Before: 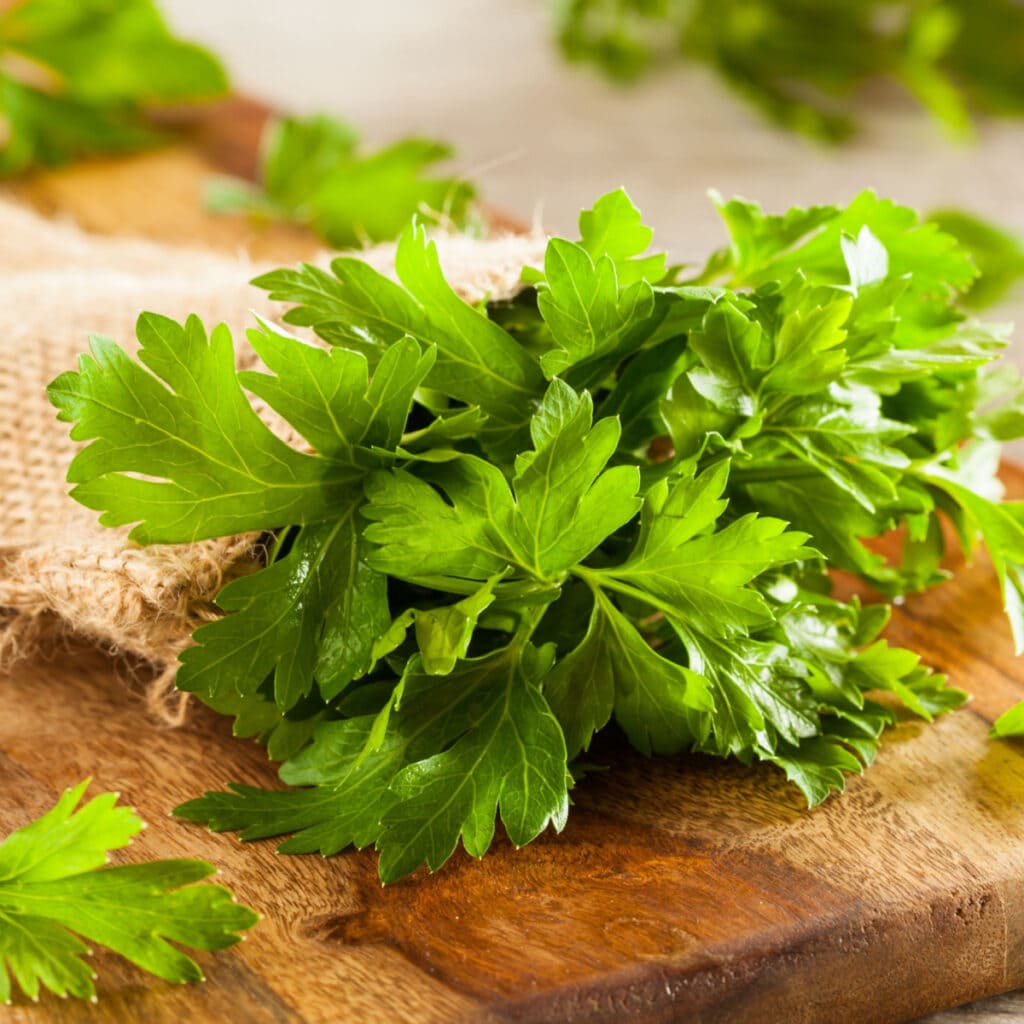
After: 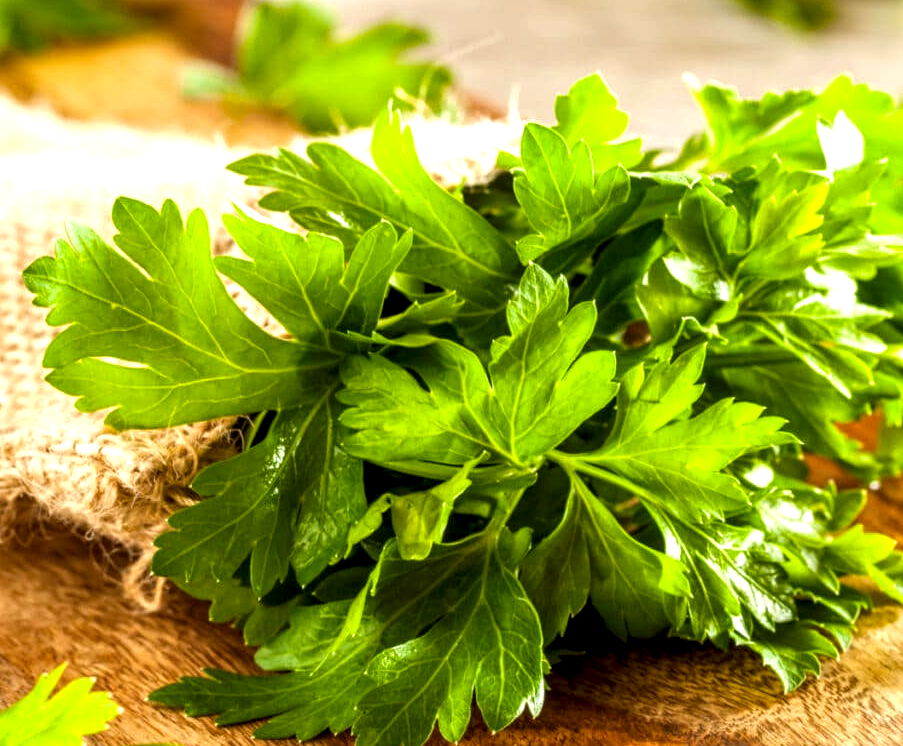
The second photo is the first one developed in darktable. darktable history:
local contrast: detail 150%
color balance rgb: perceptual saturation grading › global saturation 0.804%, perceptual brilliance grading › global brilliance 10.643%, global vibrance 20%
crop and rotate: left 2.366%, top 11.257%, right 9.44%, bottom 15.809%
